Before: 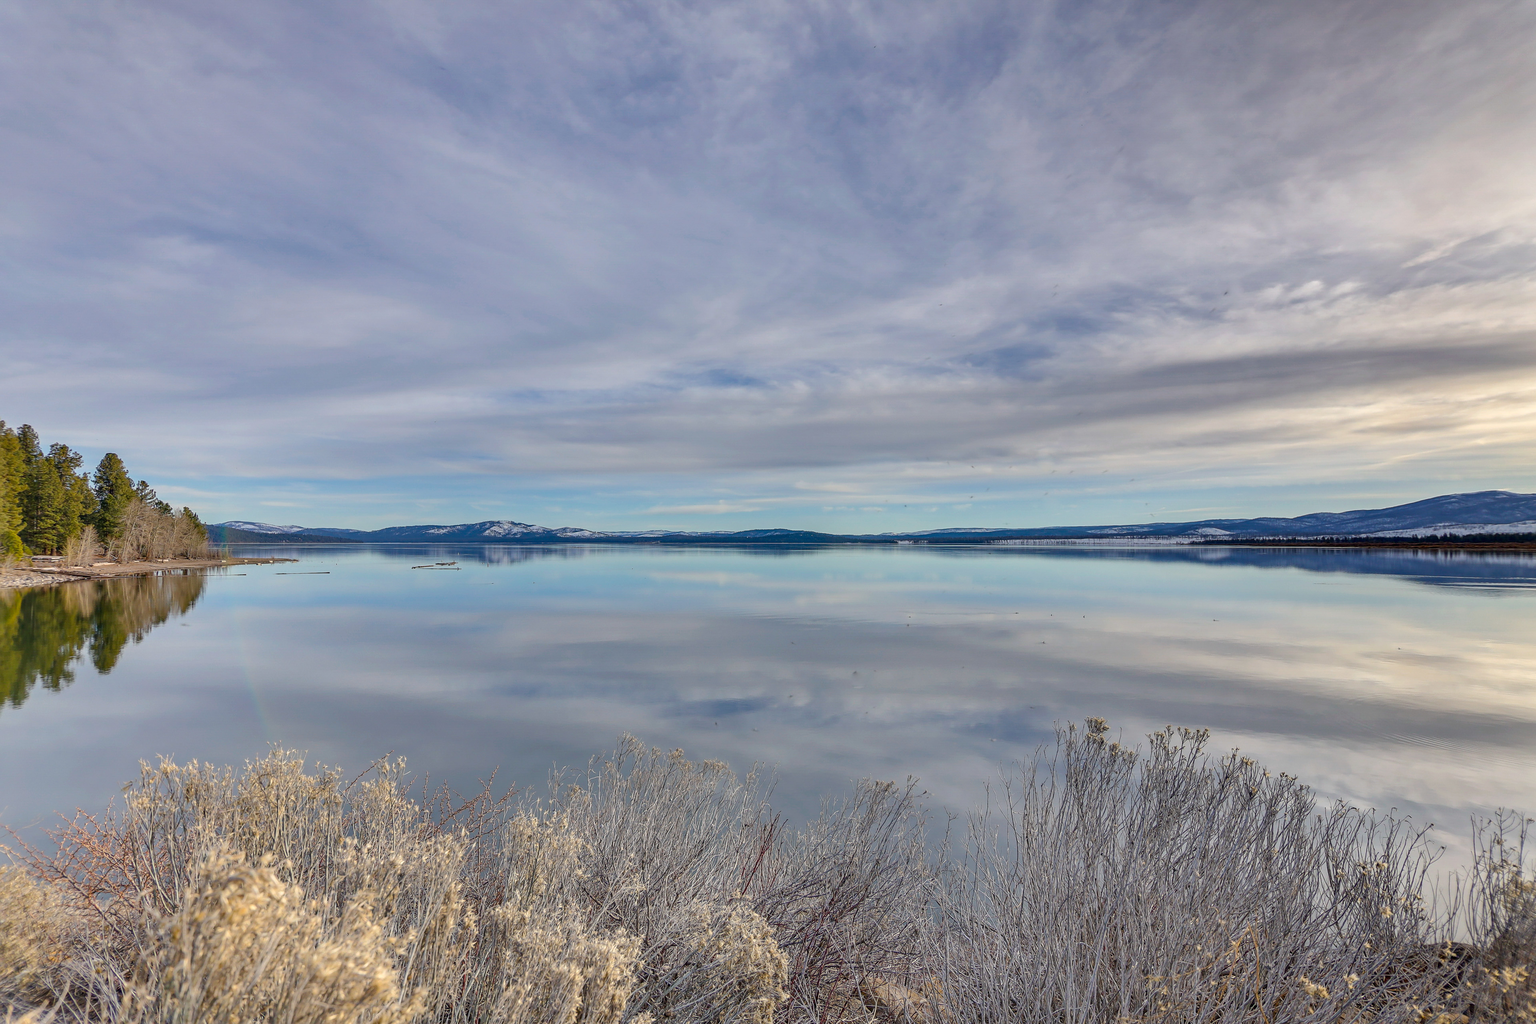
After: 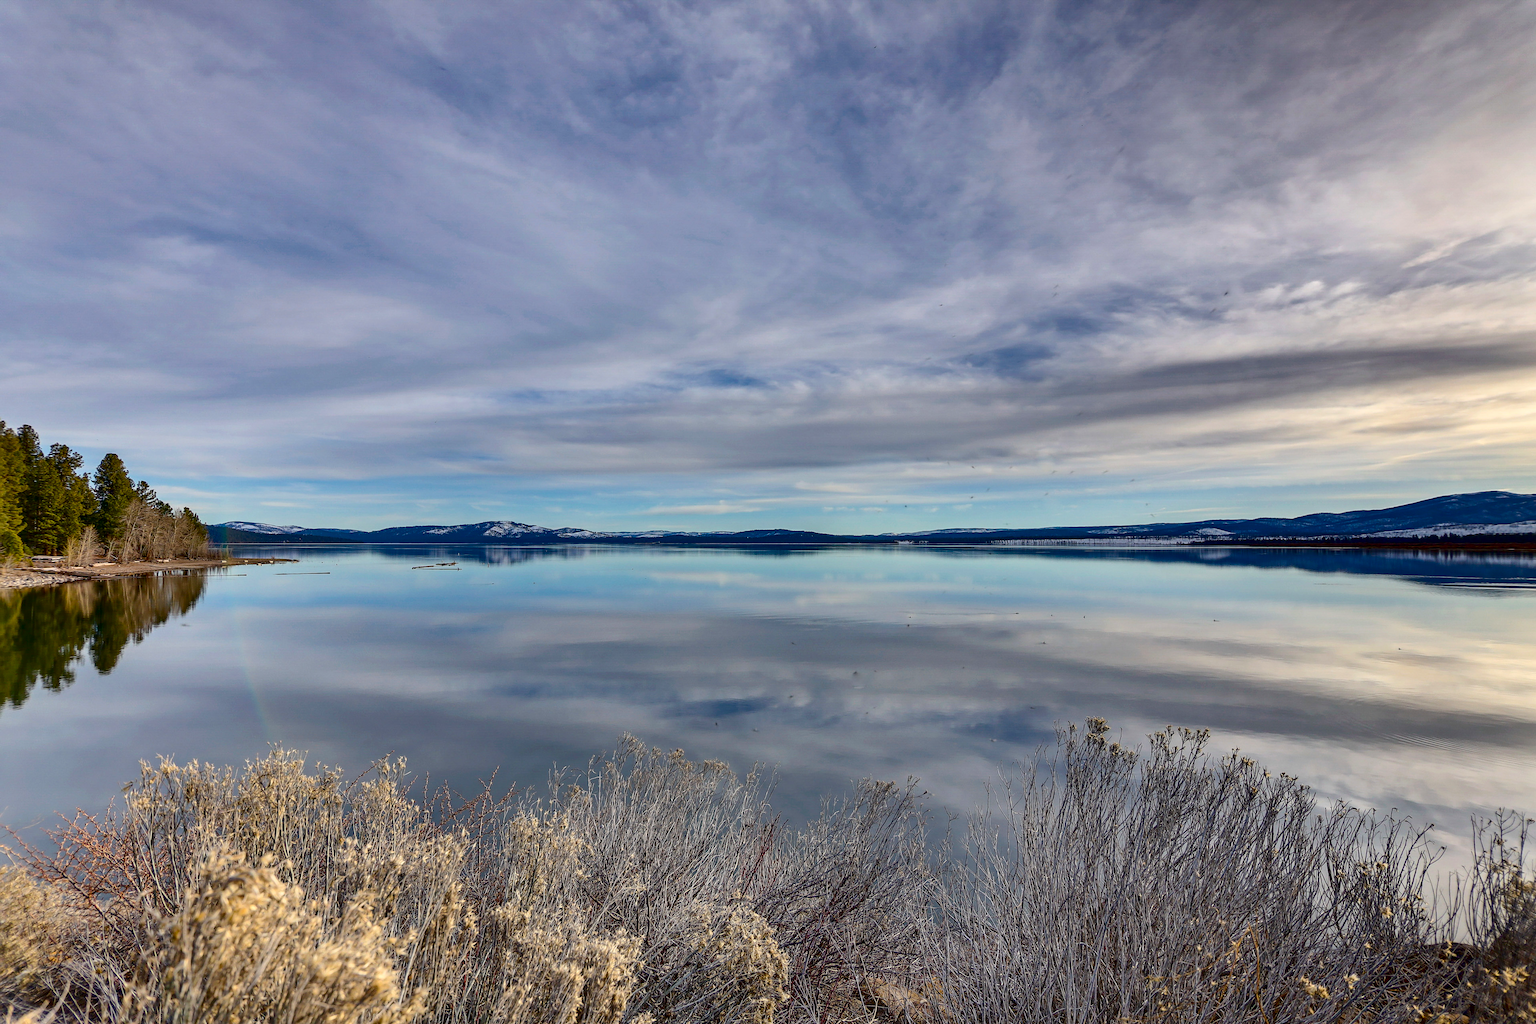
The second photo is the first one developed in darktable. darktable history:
contrast brightness saturation: contrast 0.225, brightness -0.188, saturation 0.238
